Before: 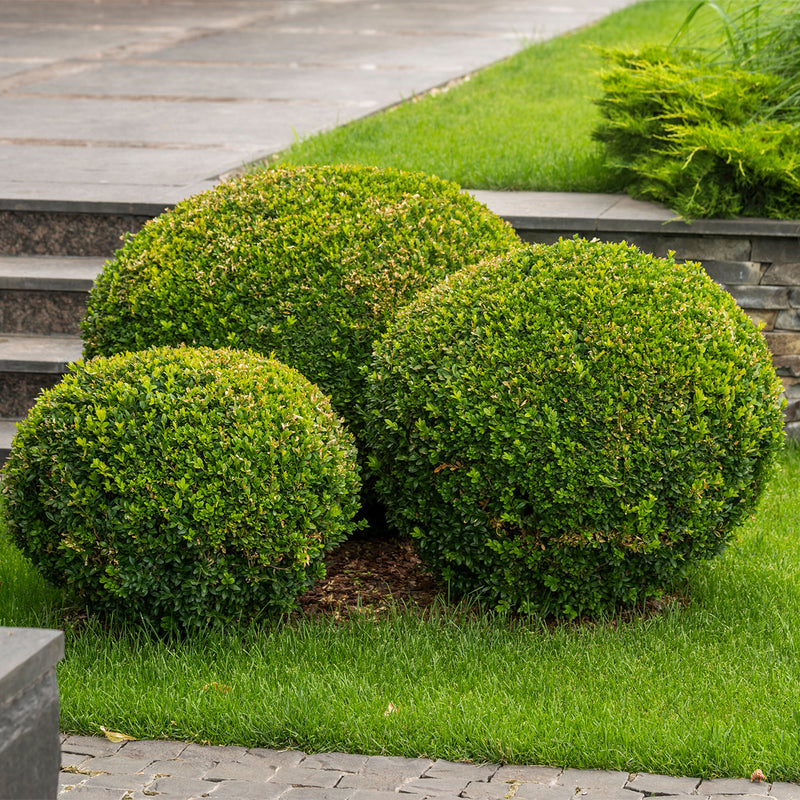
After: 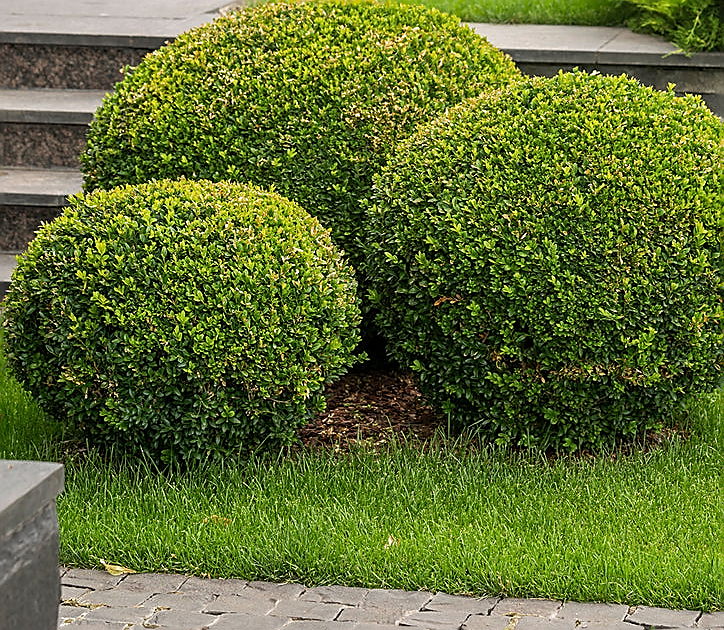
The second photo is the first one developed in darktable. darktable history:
crop: top 20.916%, right 9.437%, bottom 0.316%
sharpen: radius 1.4, amount 1.25, threshold 0.7
